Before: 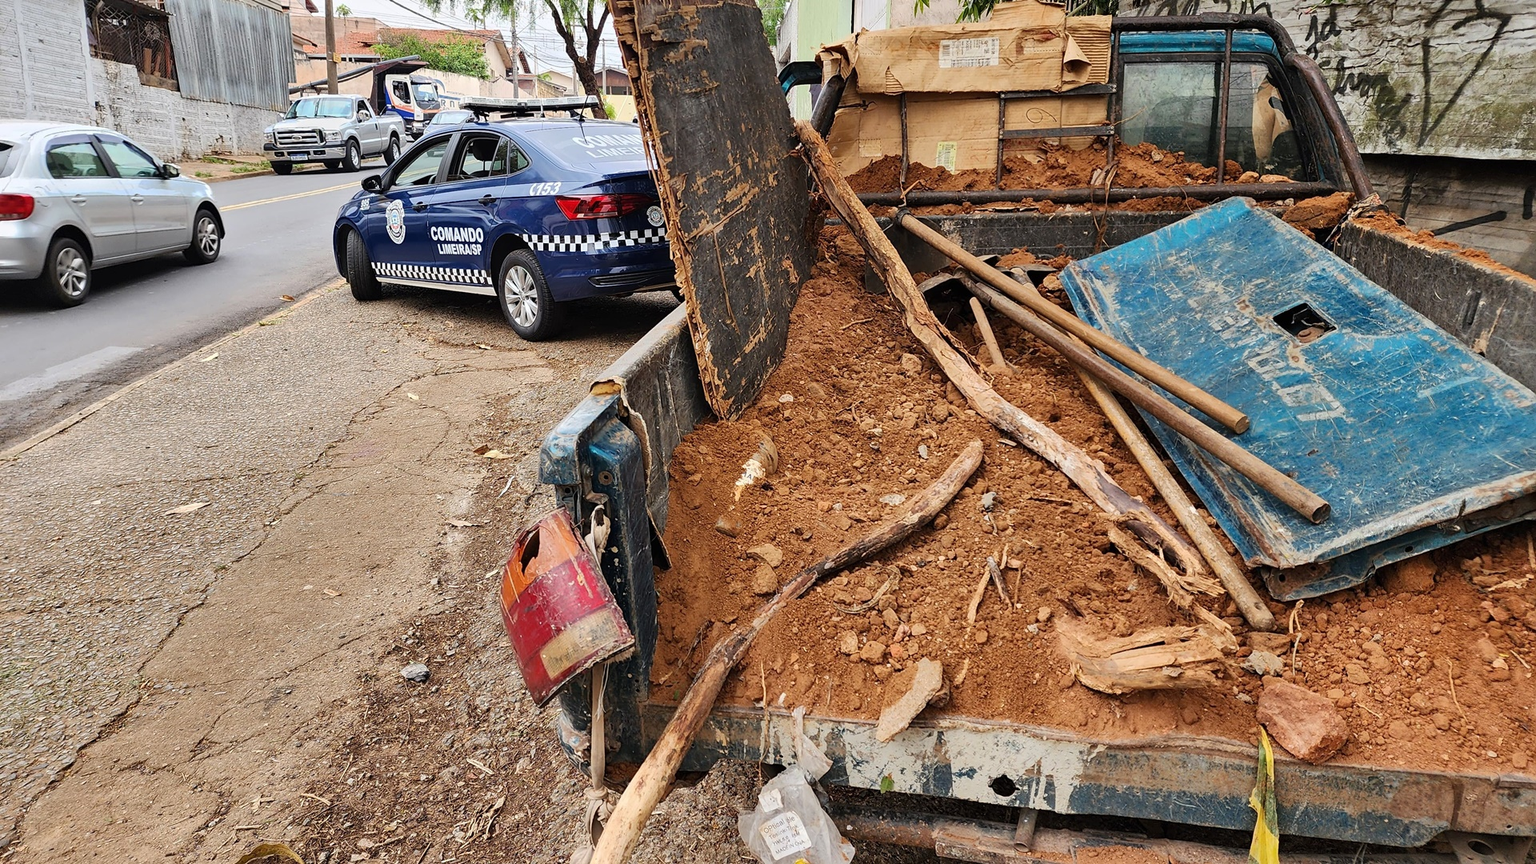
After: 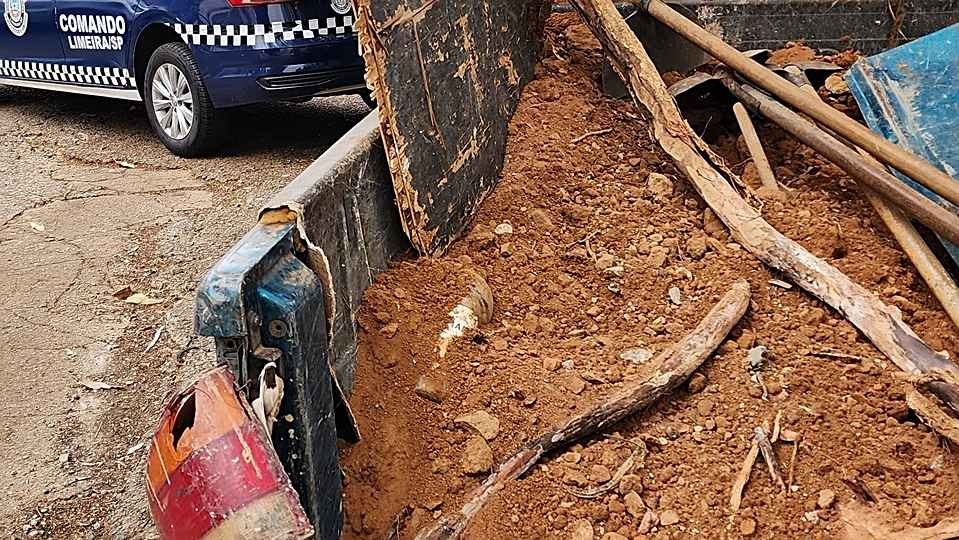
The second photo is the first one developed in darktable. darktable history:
crop: left 25%, top 25%, right 25%, bottom 25%
sharpen: amount 0.478
